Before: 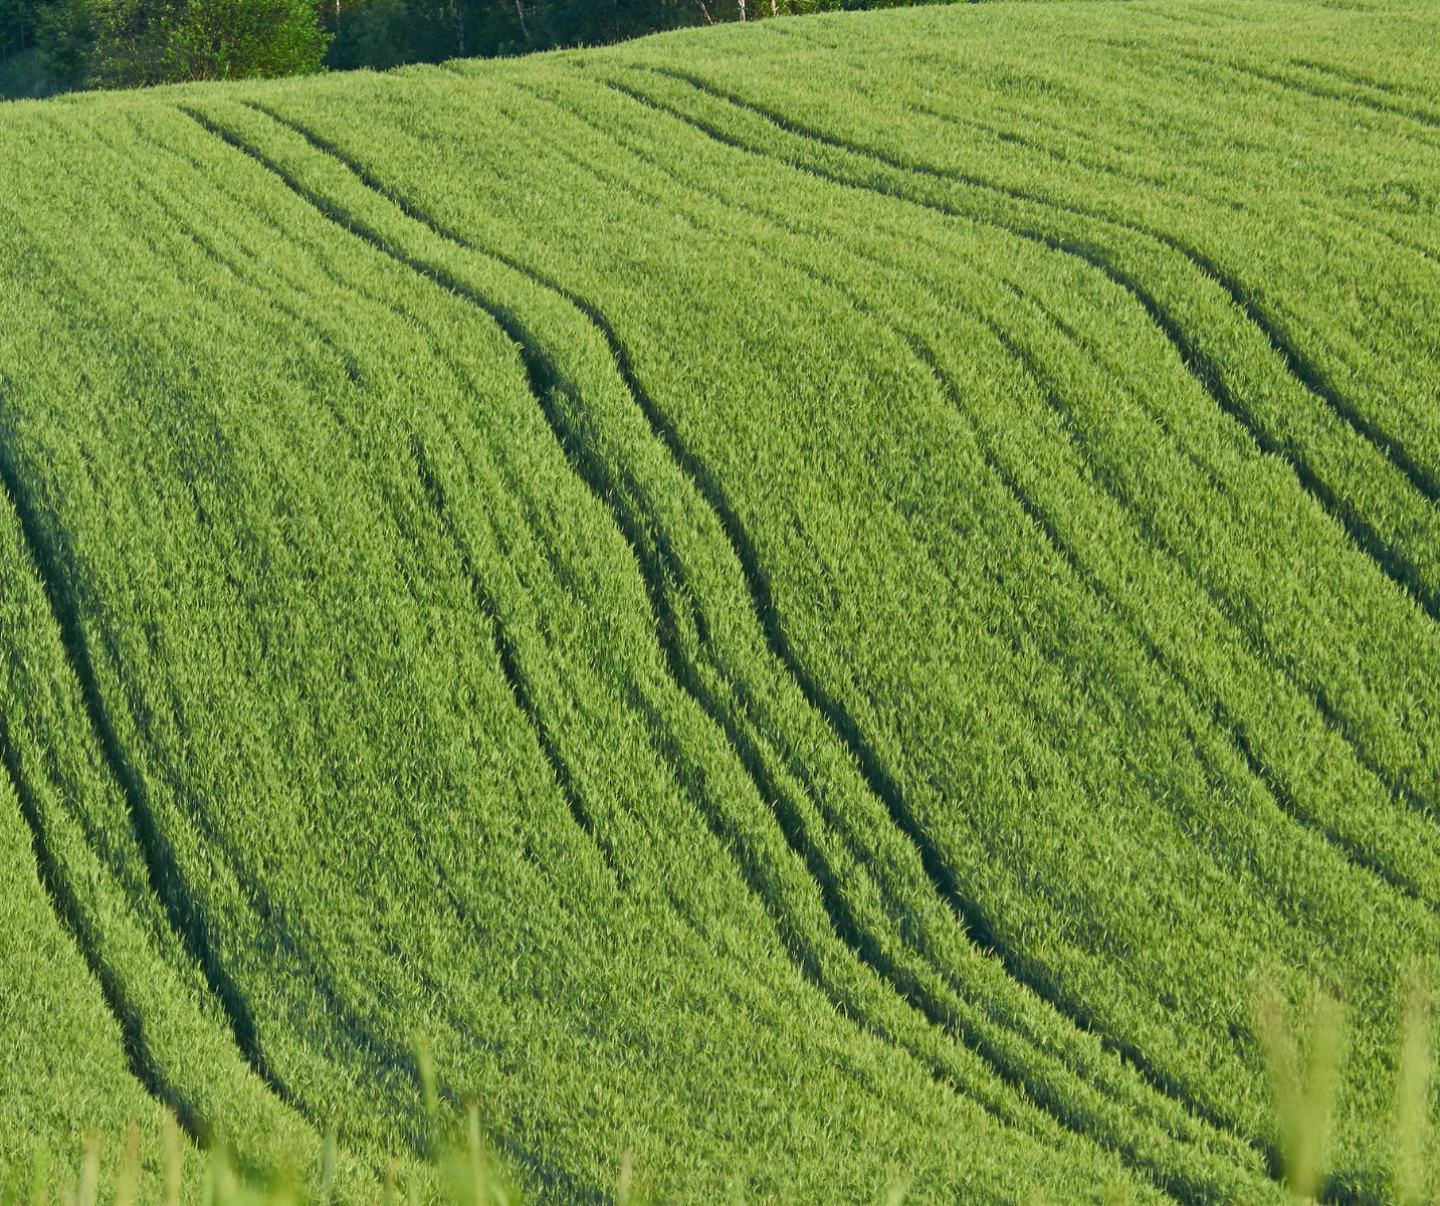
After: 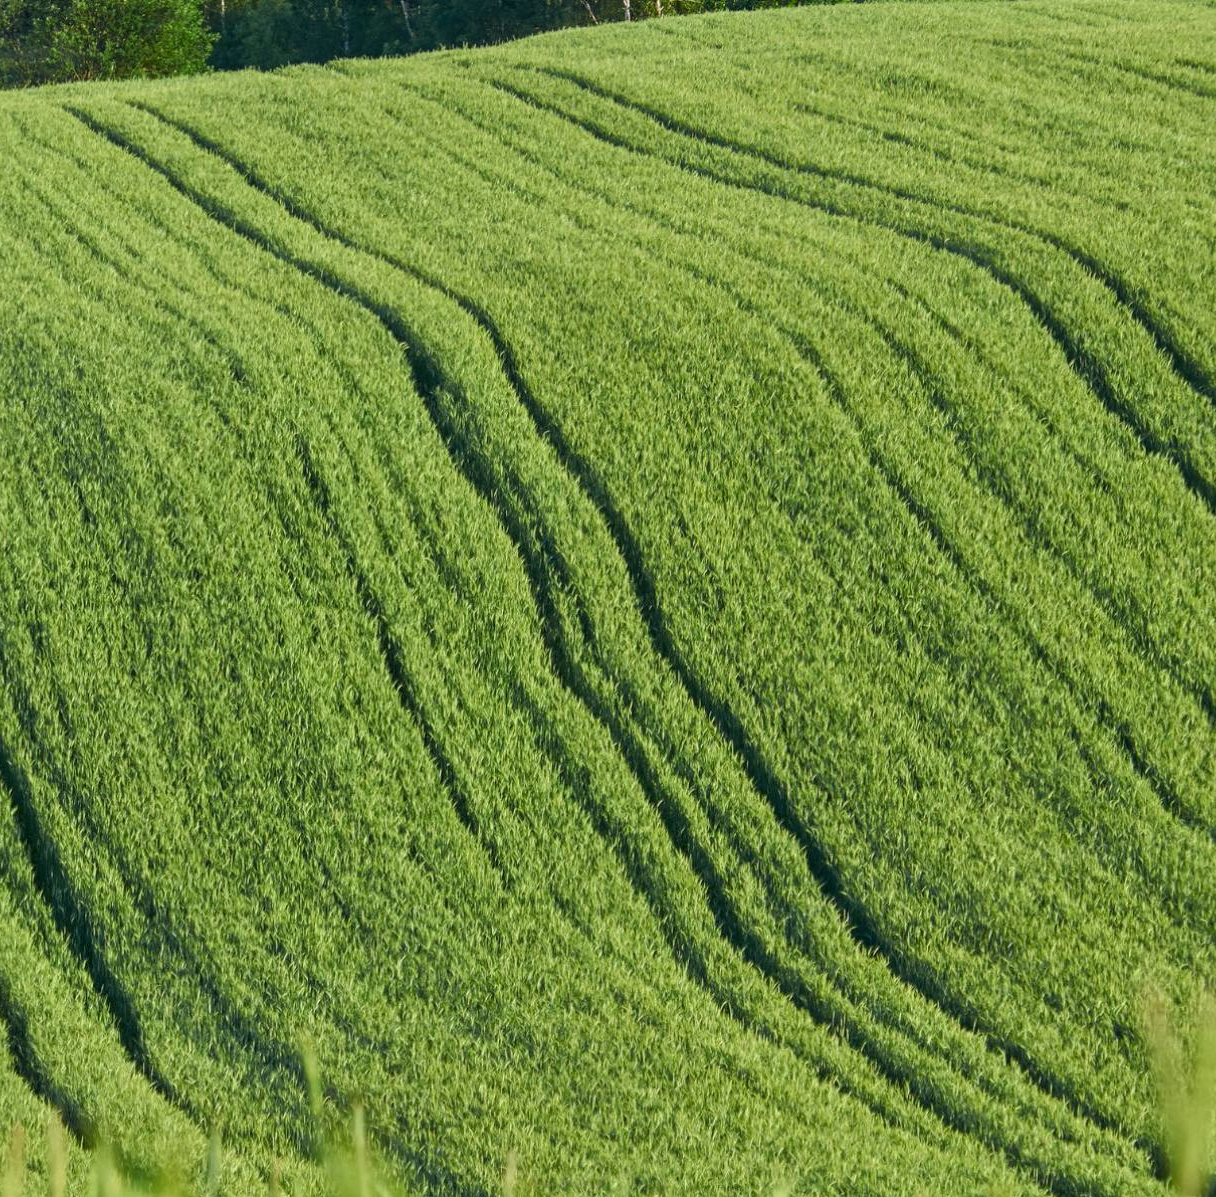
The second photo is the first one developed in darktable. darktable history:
crop: left 8.026%, right 7.374%
local contrast: on, module defaults
